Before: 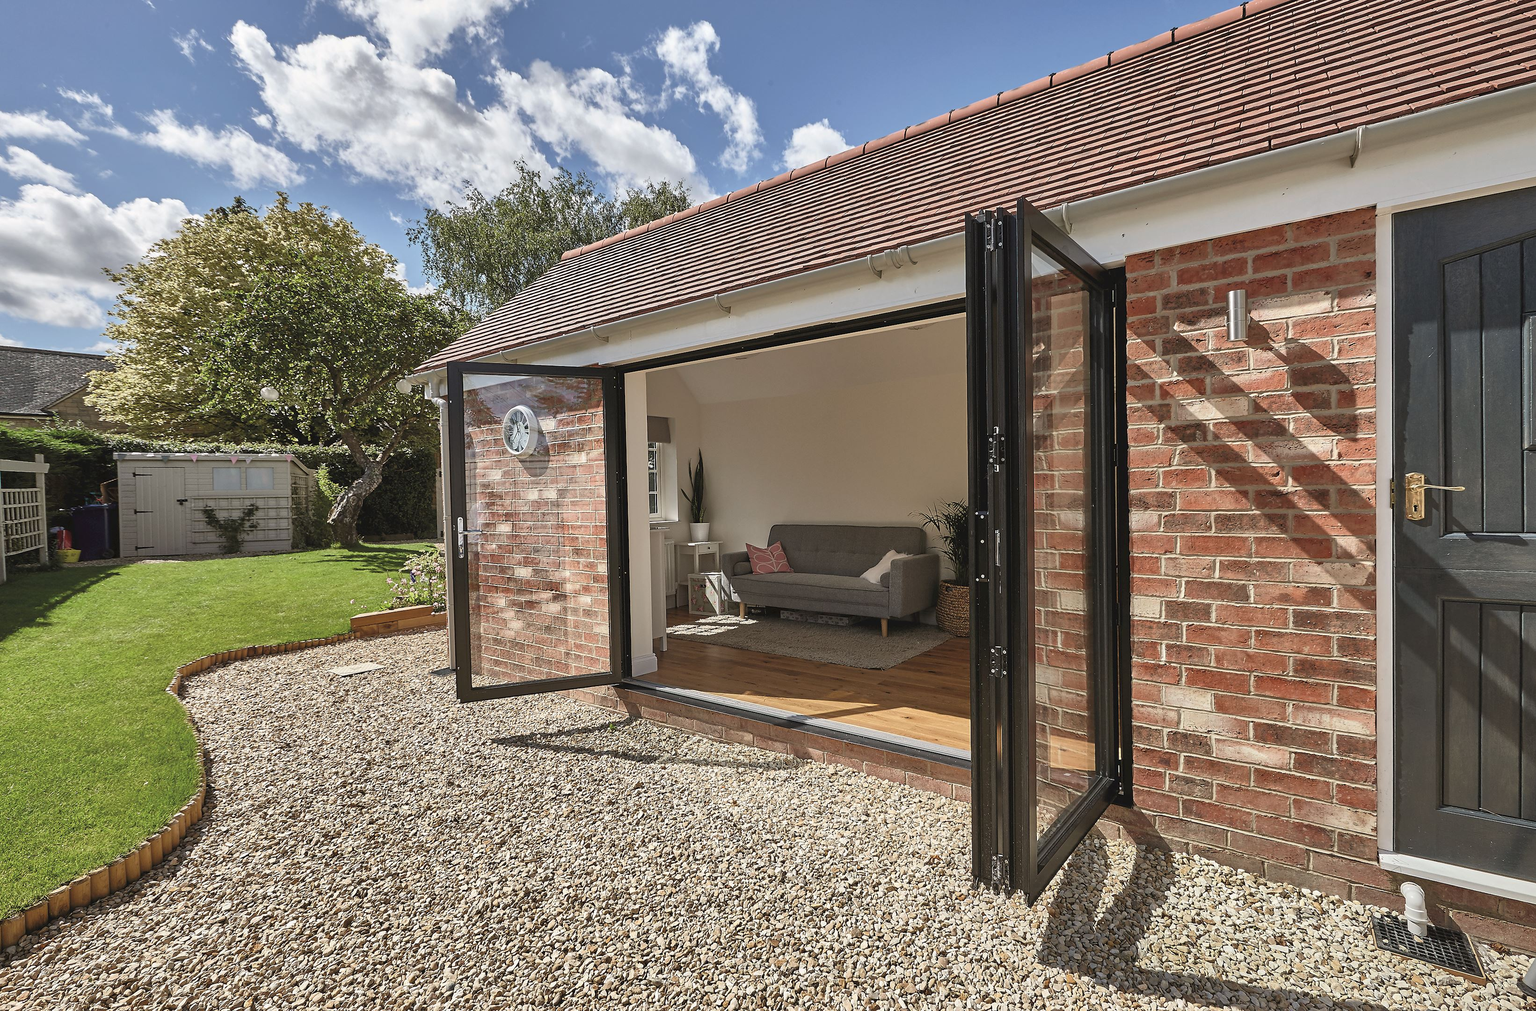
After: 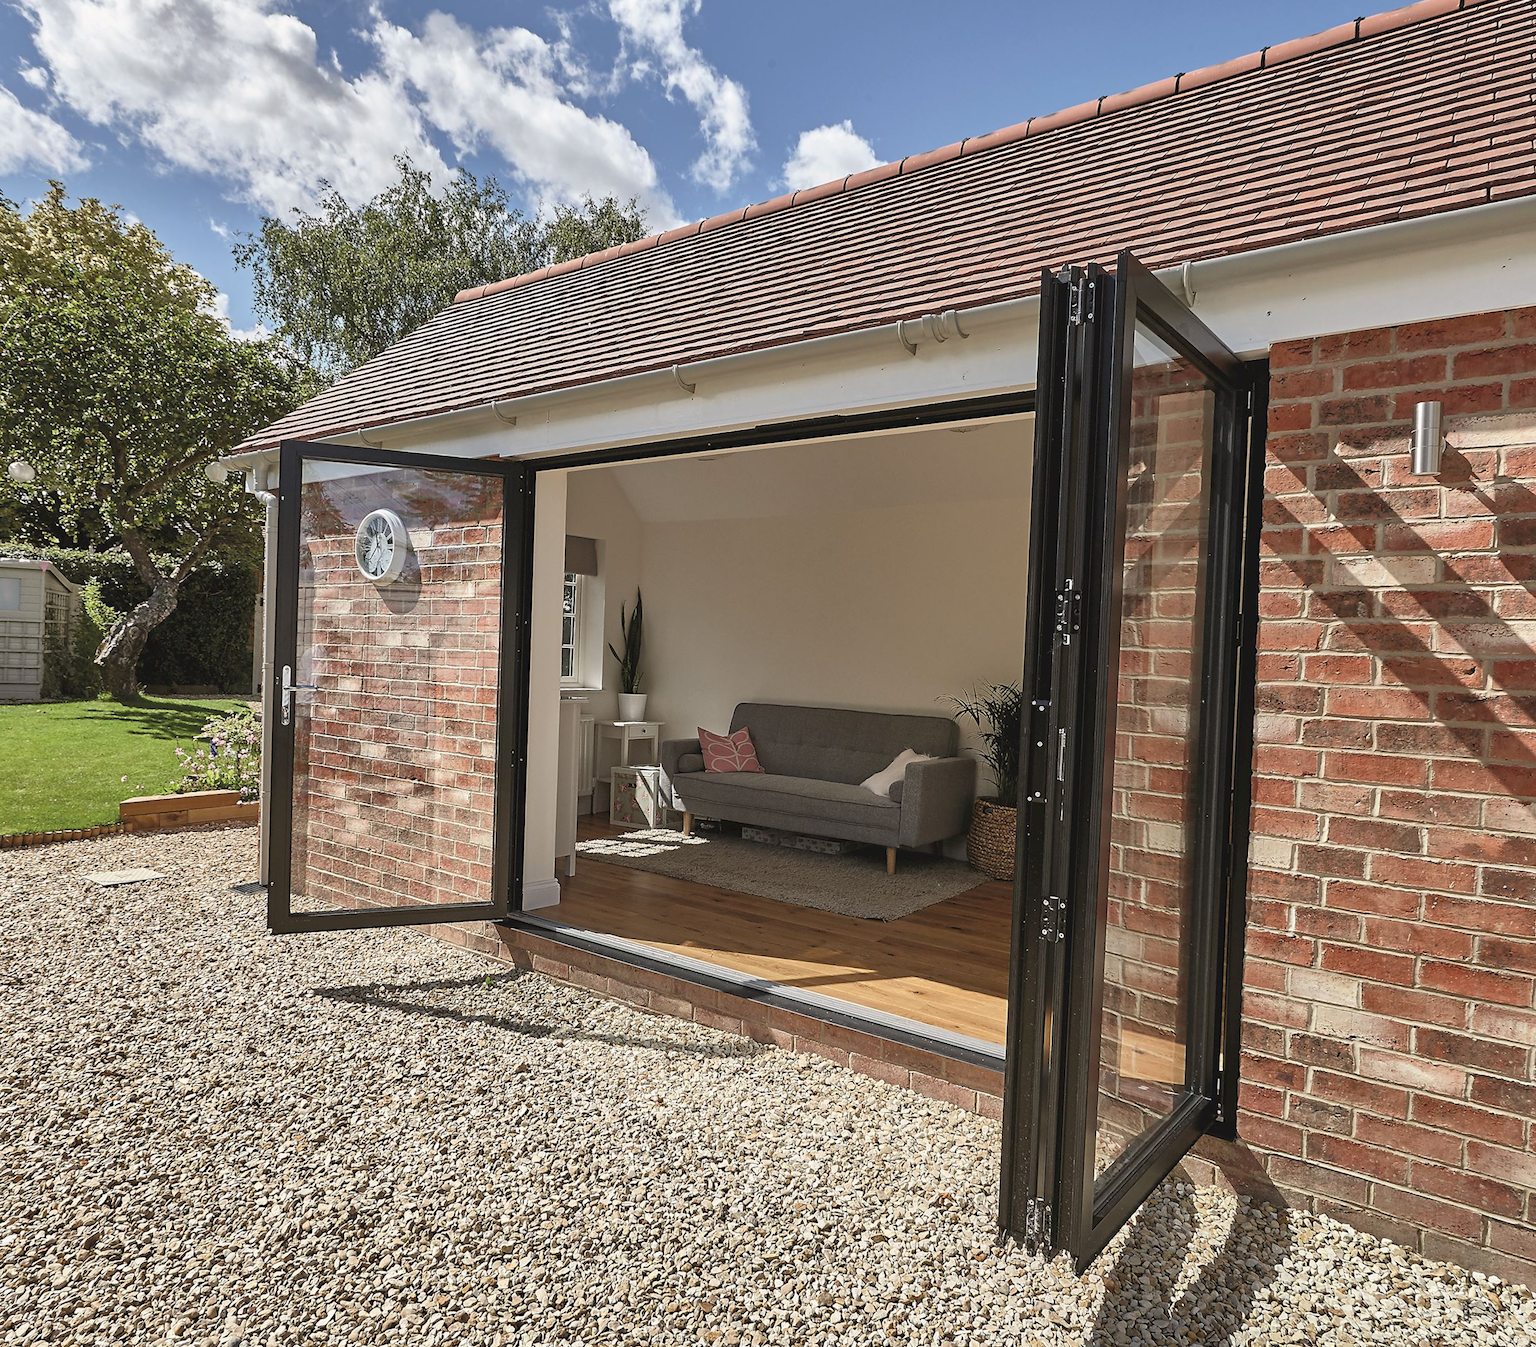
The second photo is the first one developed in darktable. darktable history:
white balance: emerald 1
crop and rotate: angle -3.27°, left 14.277%, top 0.028%, right 10.766%, bottom 0.028%
